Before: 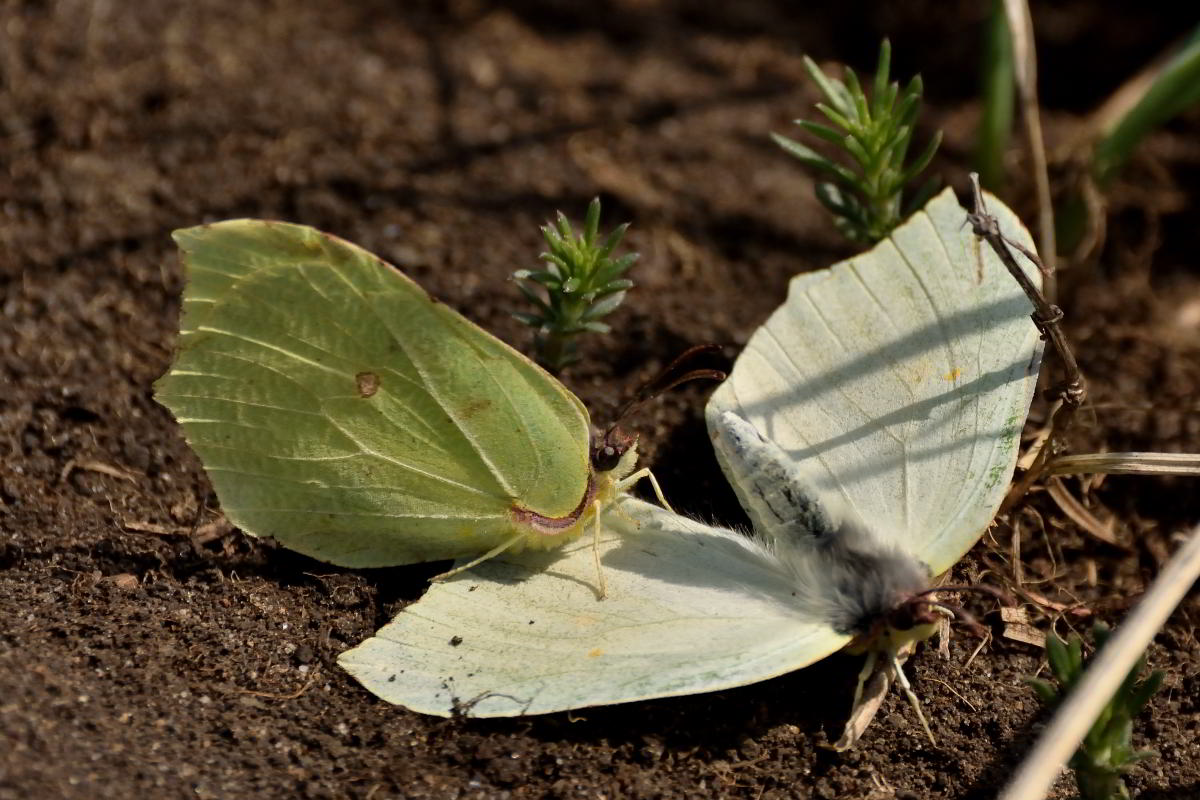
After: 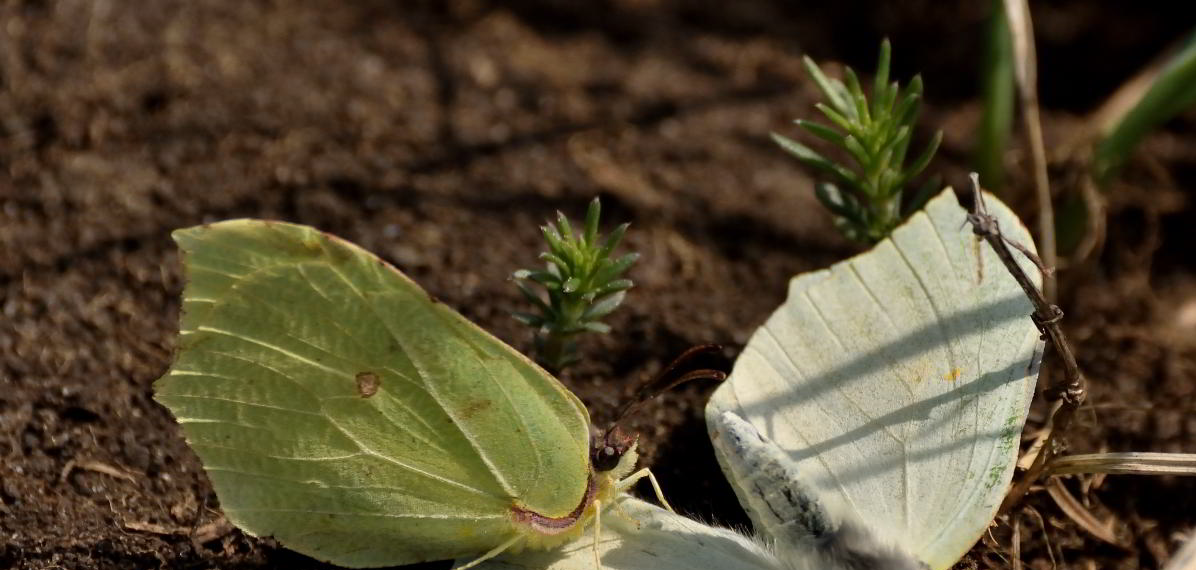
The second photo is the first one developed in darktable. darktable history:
crop: right 0%, bottom 28.725%
